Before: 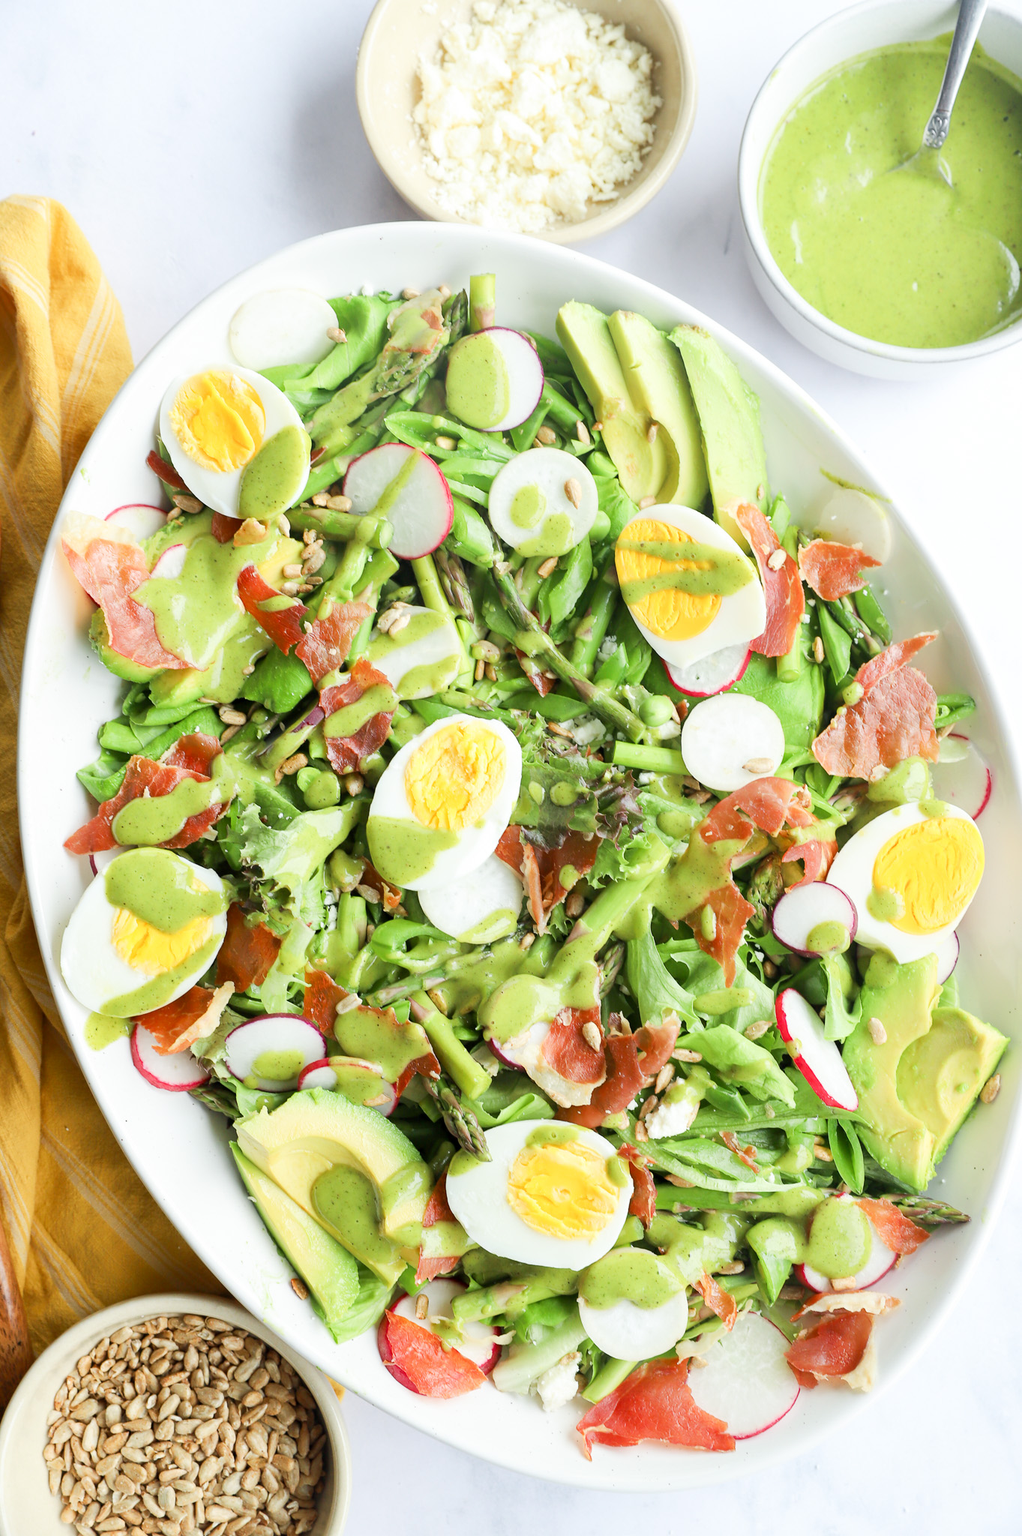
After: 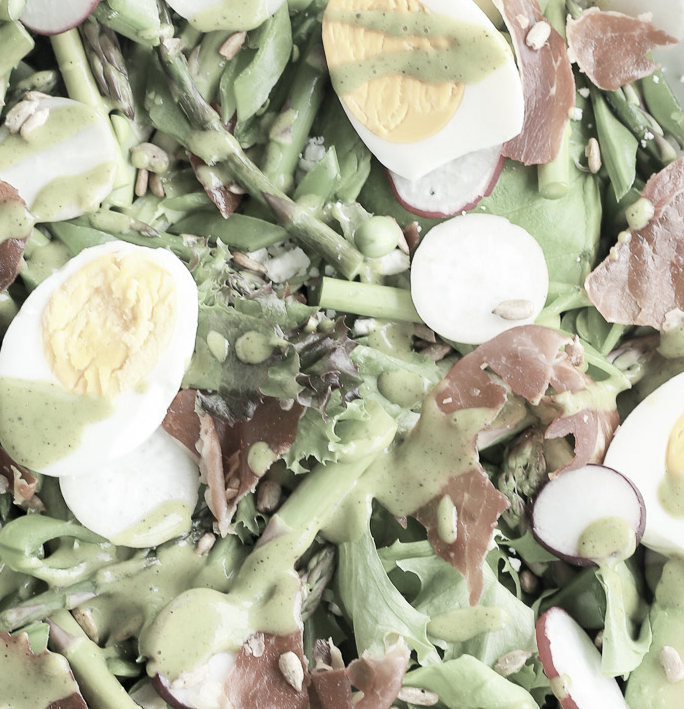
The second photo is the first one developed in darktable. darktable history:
color zones: curves: ch1 [(0.238, 0.163) (0.476, 0.2) (0.733, 0.322) (0.848, 0.134)]
crop: left 36.607%, top 34.735%, right 13.146%, bottom 30.611%
